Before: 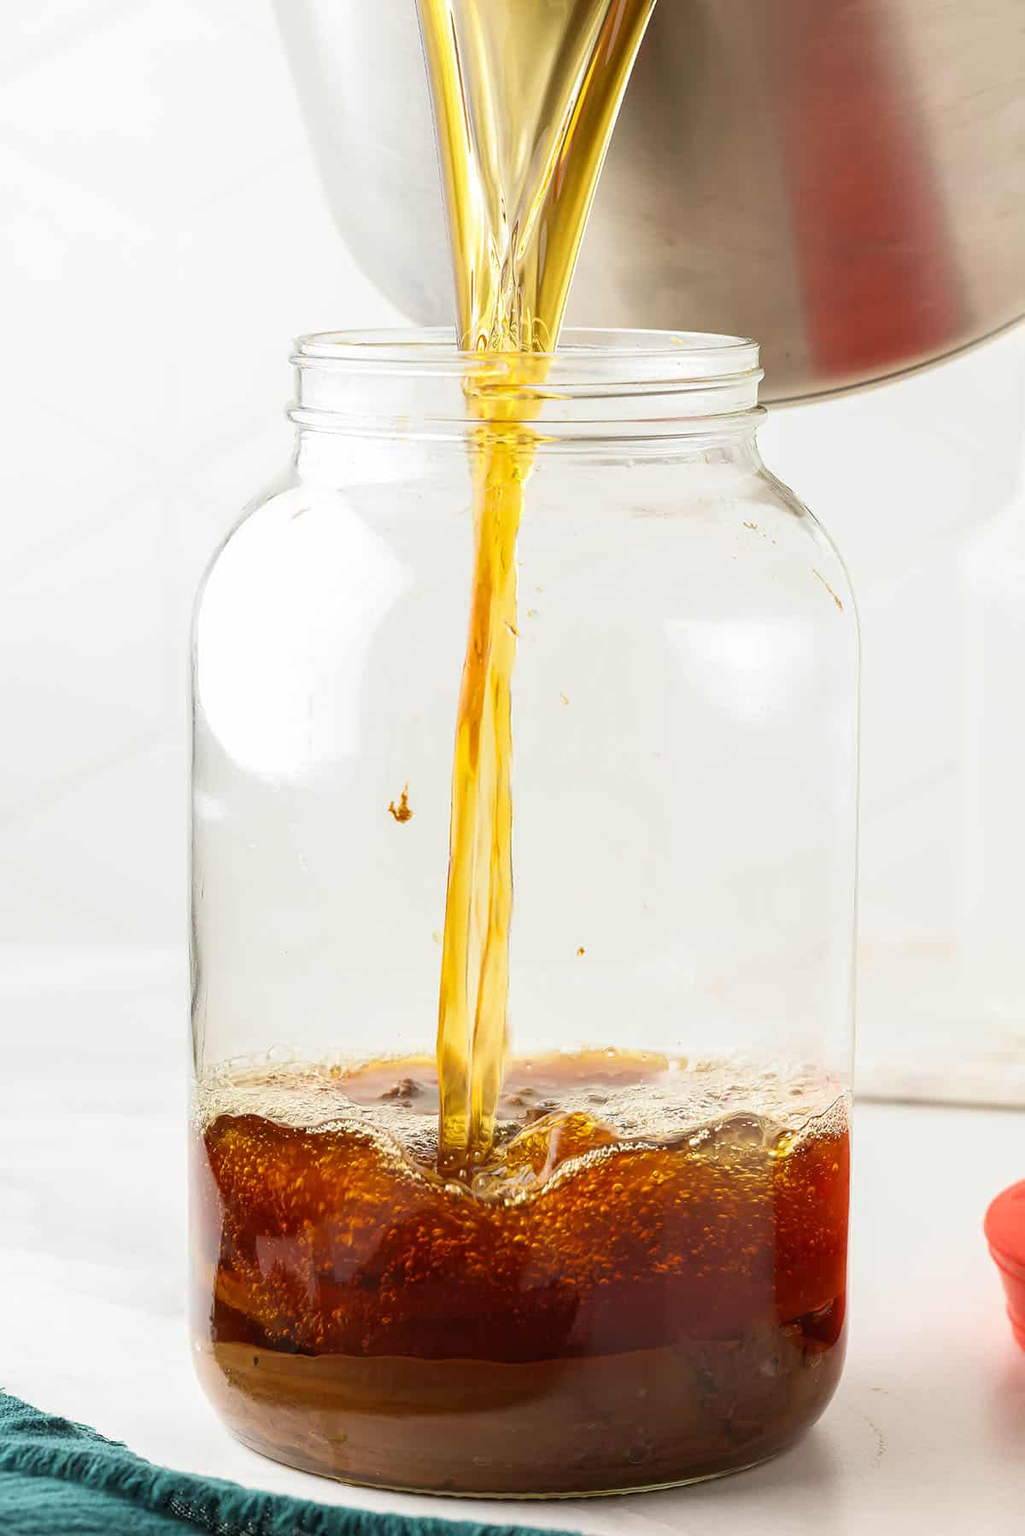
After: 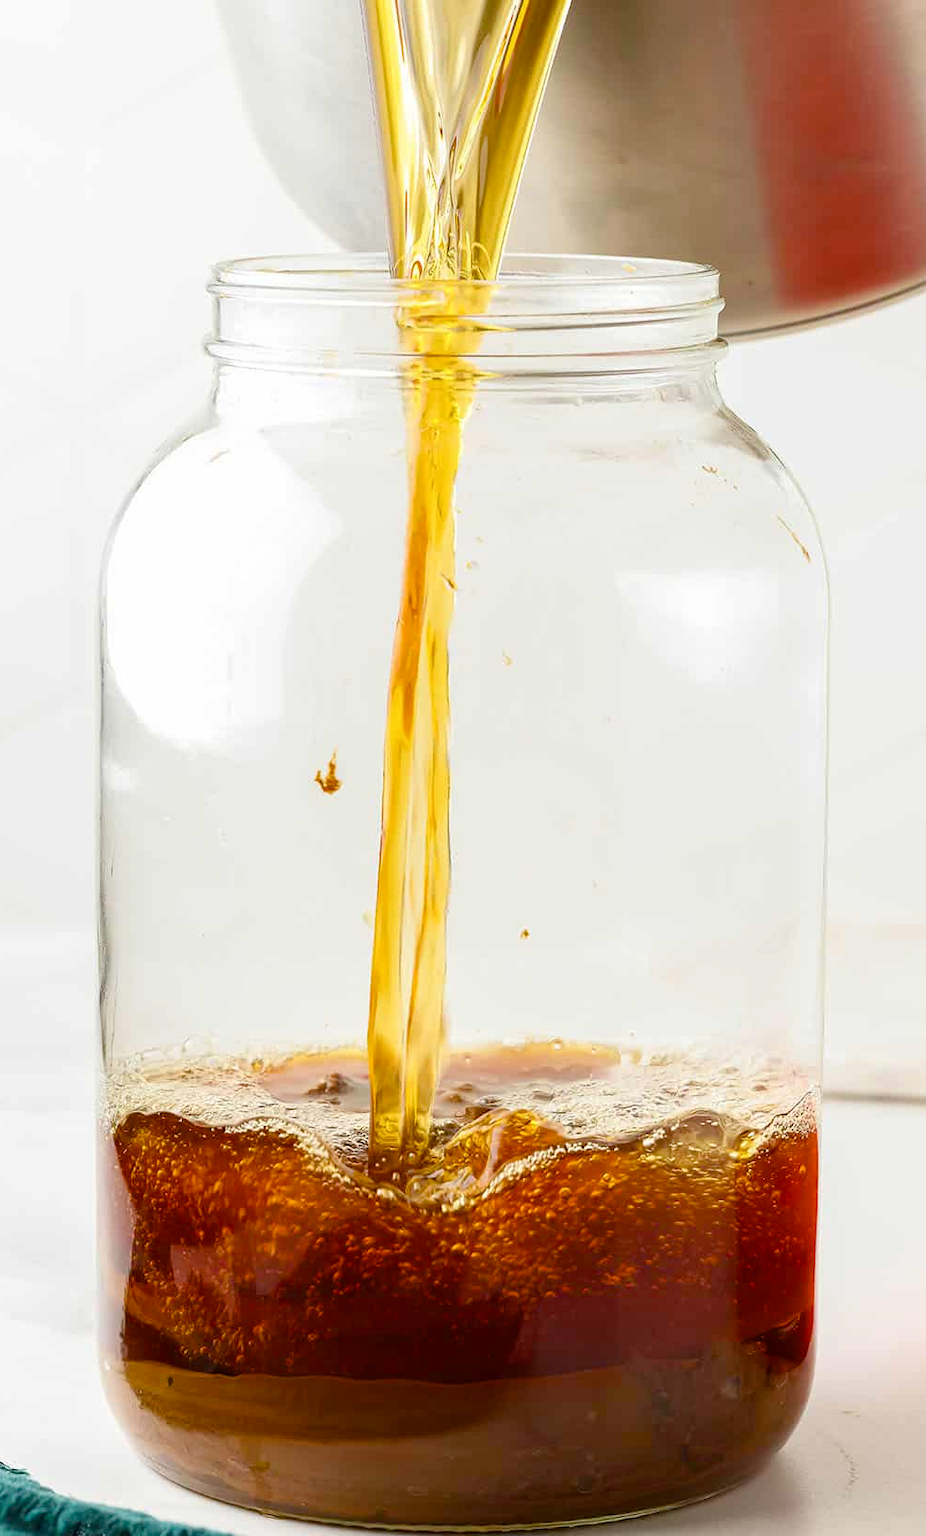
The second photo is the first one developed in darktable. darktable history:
crop: left 9.805%, top 6.265%, right 7.286%, bottom 2.097%
color balance rgb: power › hue 327.69°, linear chroma grading › global chroma 0.465%, perceptual saturation grading › global saturation 20%, perceptual saturation grading › highlights -25.219%, perceptual saturation grading › shadows 25.691%, global vibrance 15.087%
